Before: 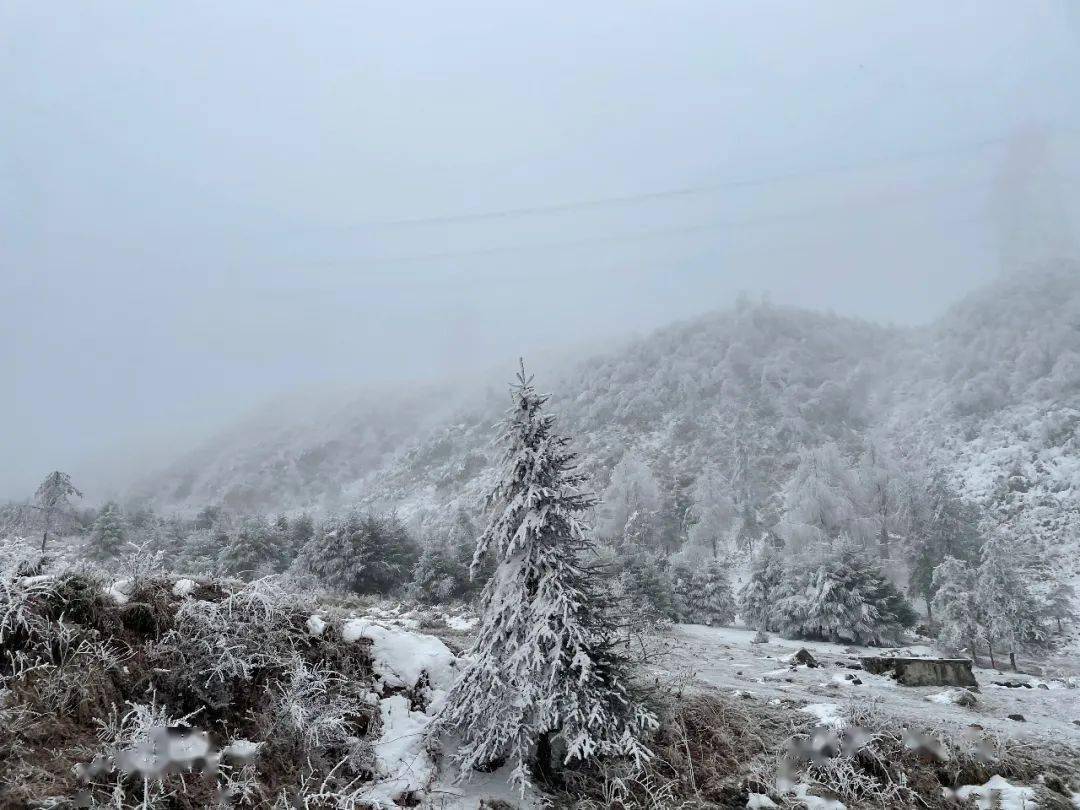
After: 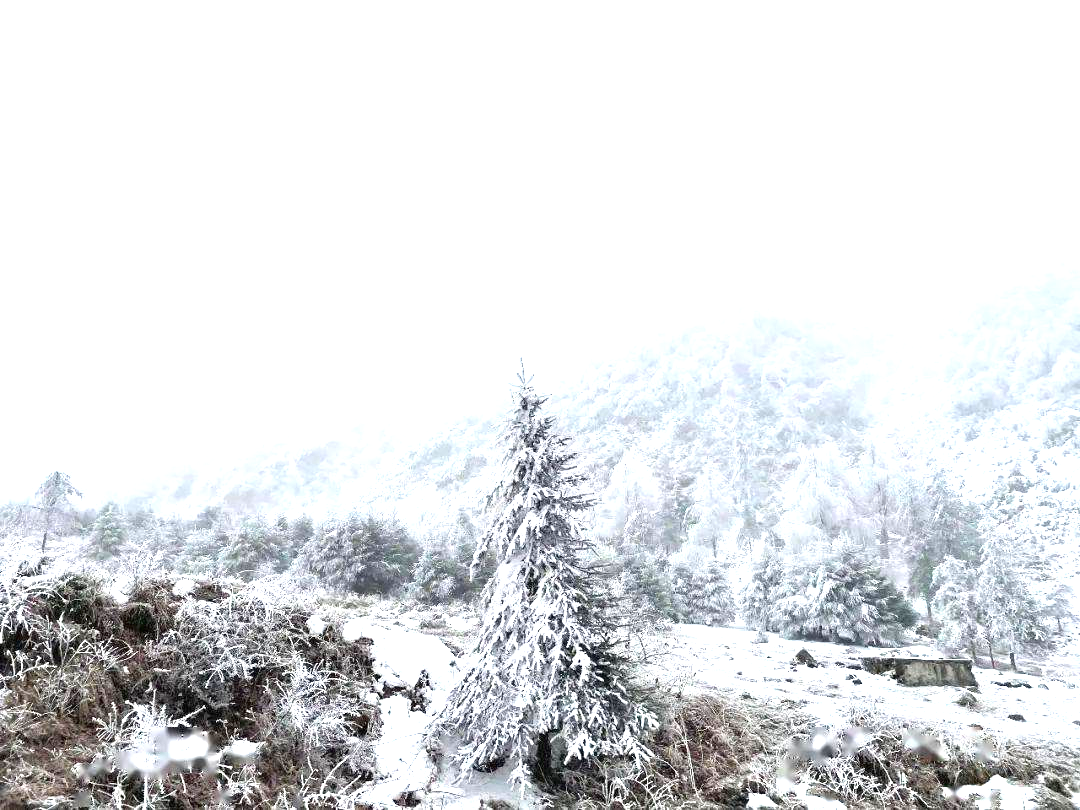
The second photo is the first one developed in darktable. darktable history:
exposure: black level correction 0, exposure 1.539 EV, compensate highlight preservation false
